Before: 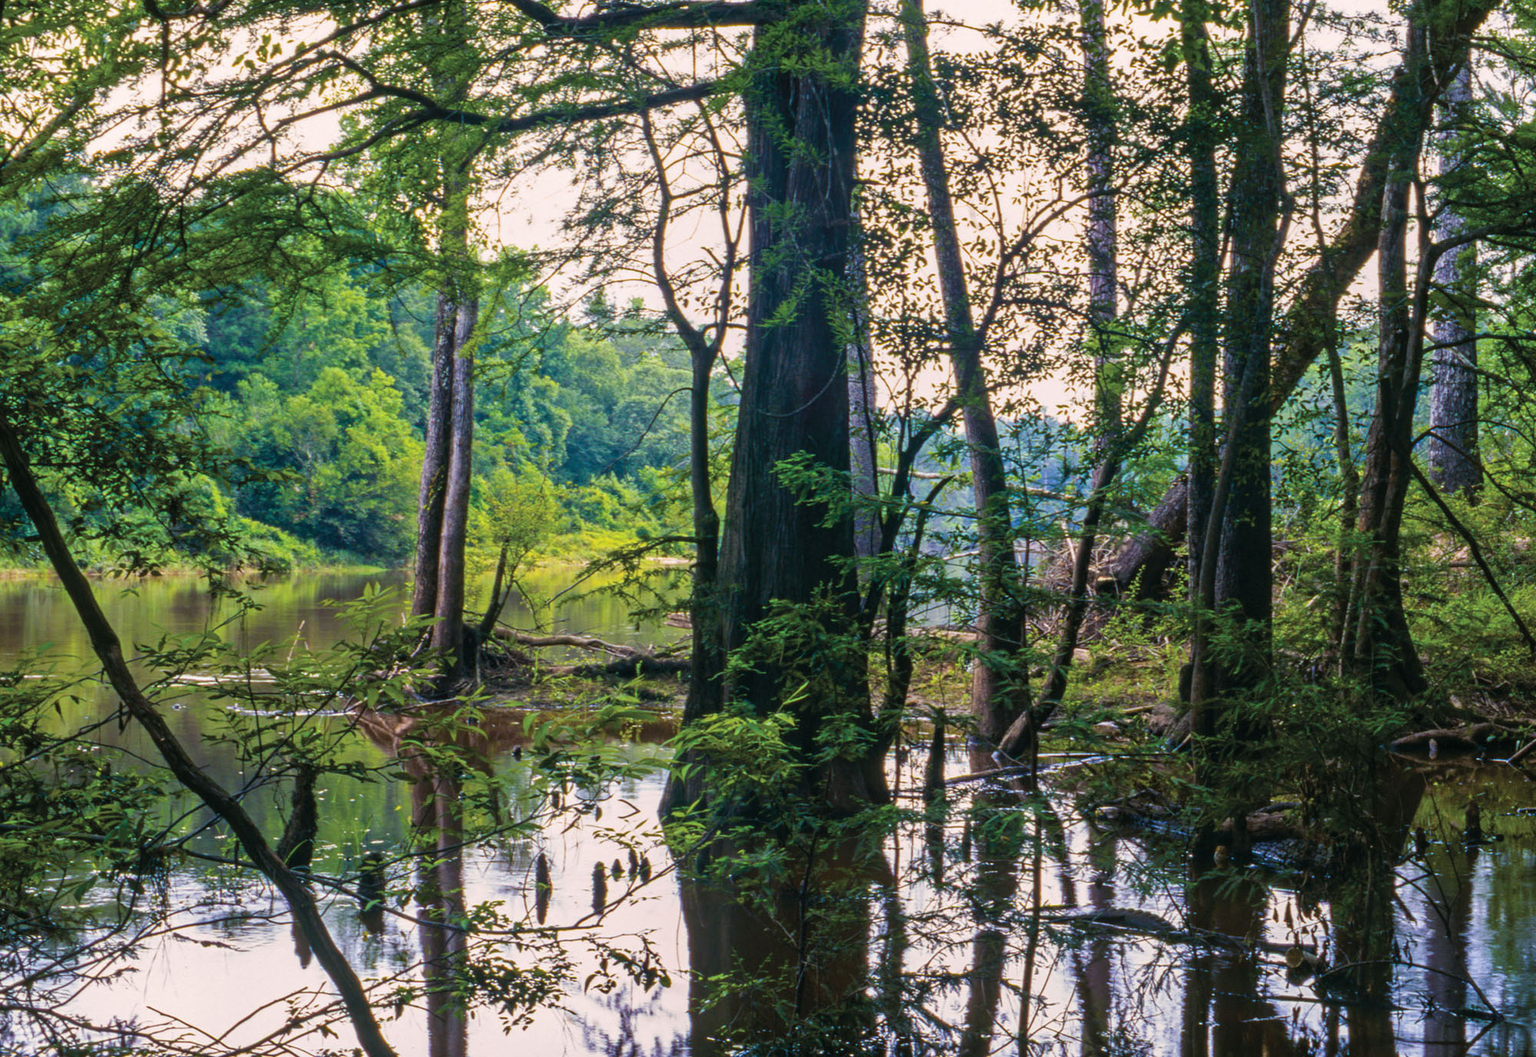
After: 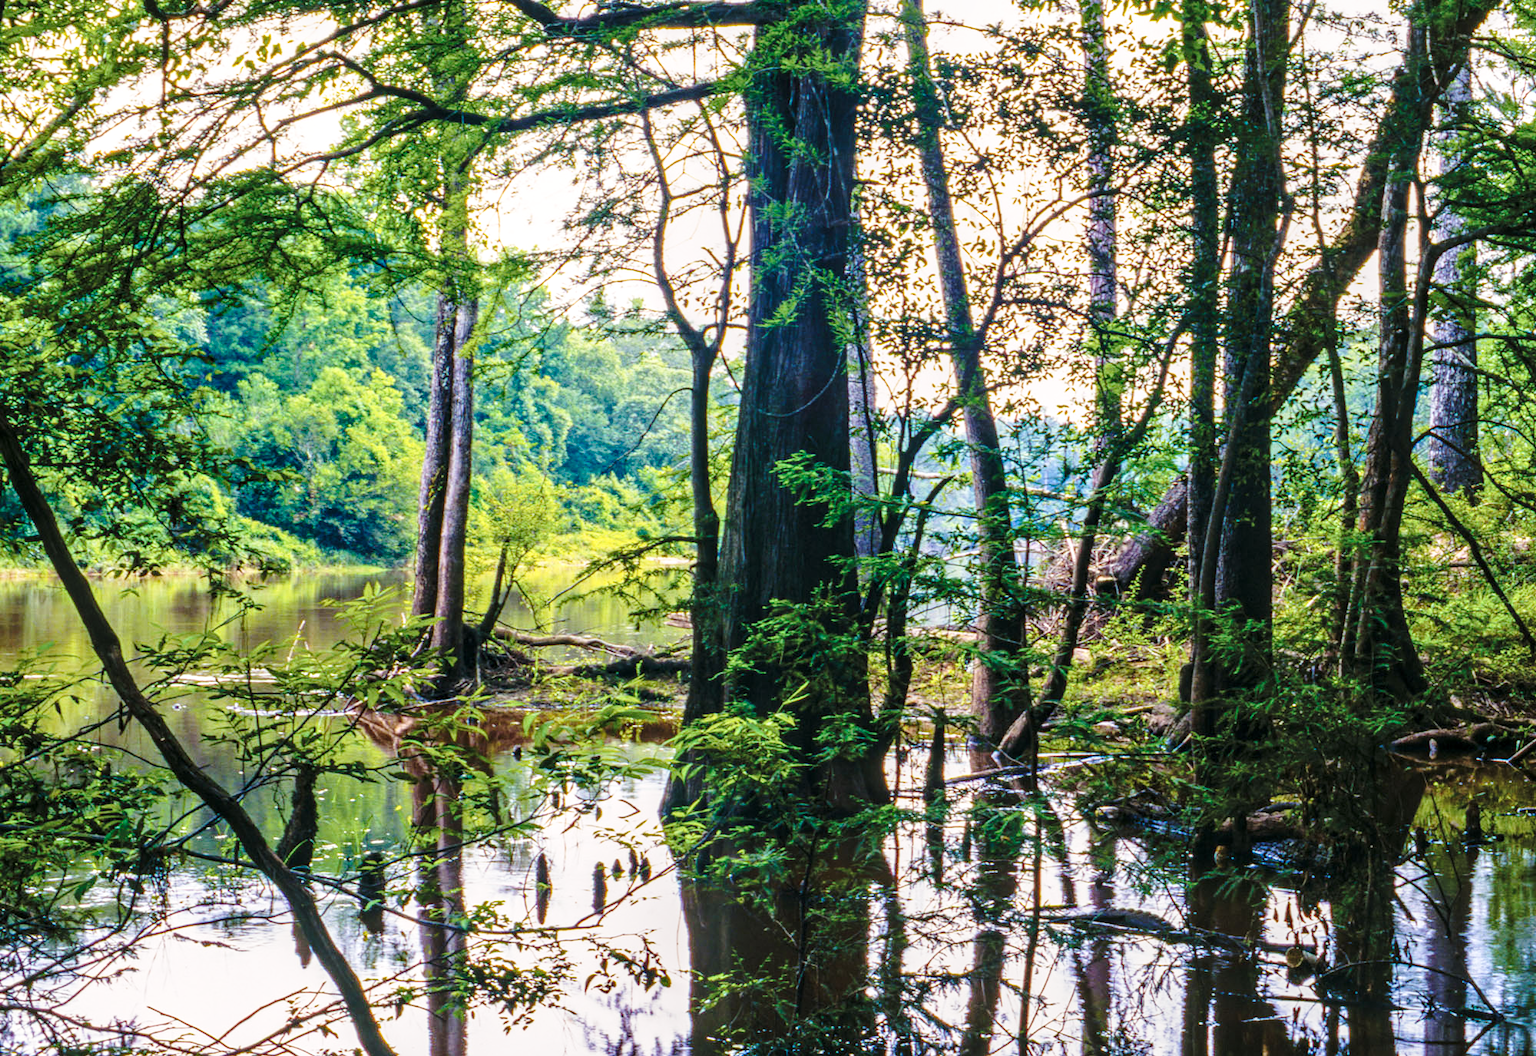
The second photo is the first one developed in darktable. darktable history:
exposure: black level correction 0.001, compensate highlight preservation false
base curve: curves: ch0 [(0, 0) (0.032, 0.037) (0.105, 0.228) (0.435, 0.76) (0.856, 0.983) (1, 1)], preserve colors none
local contrast: on, module defaults
